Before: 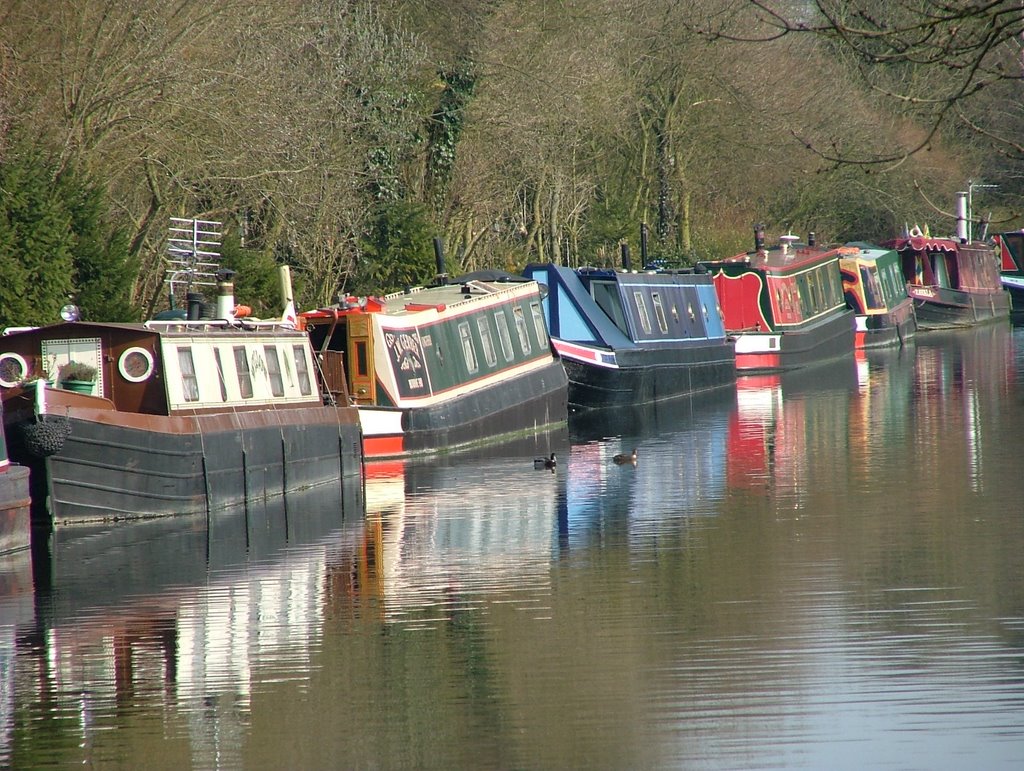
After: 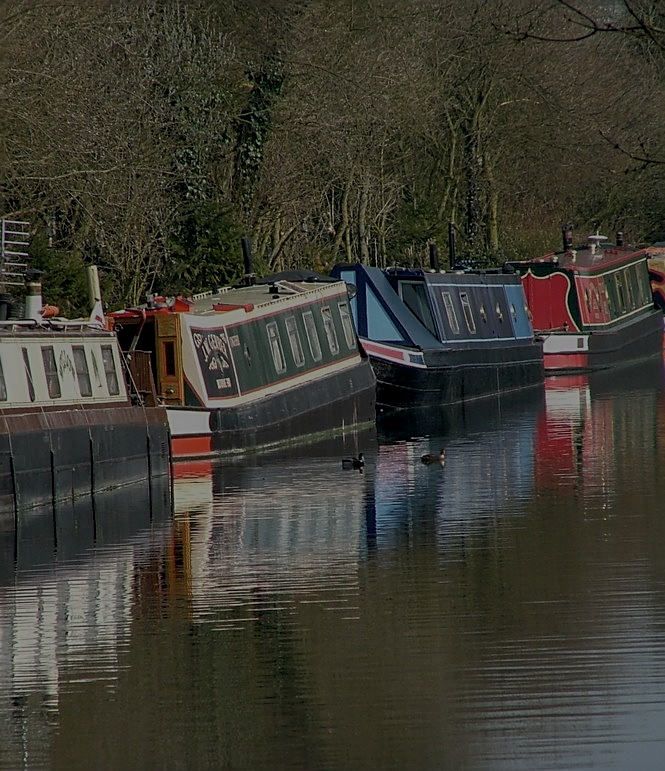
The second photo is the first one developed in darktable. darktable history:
crop and rotate: left 18.769%, right 16.246%
exposure: exposure -2.08 EV, compensate highlight preservation false
local contrast: on, module defaults
sharpen: on, module defaults
